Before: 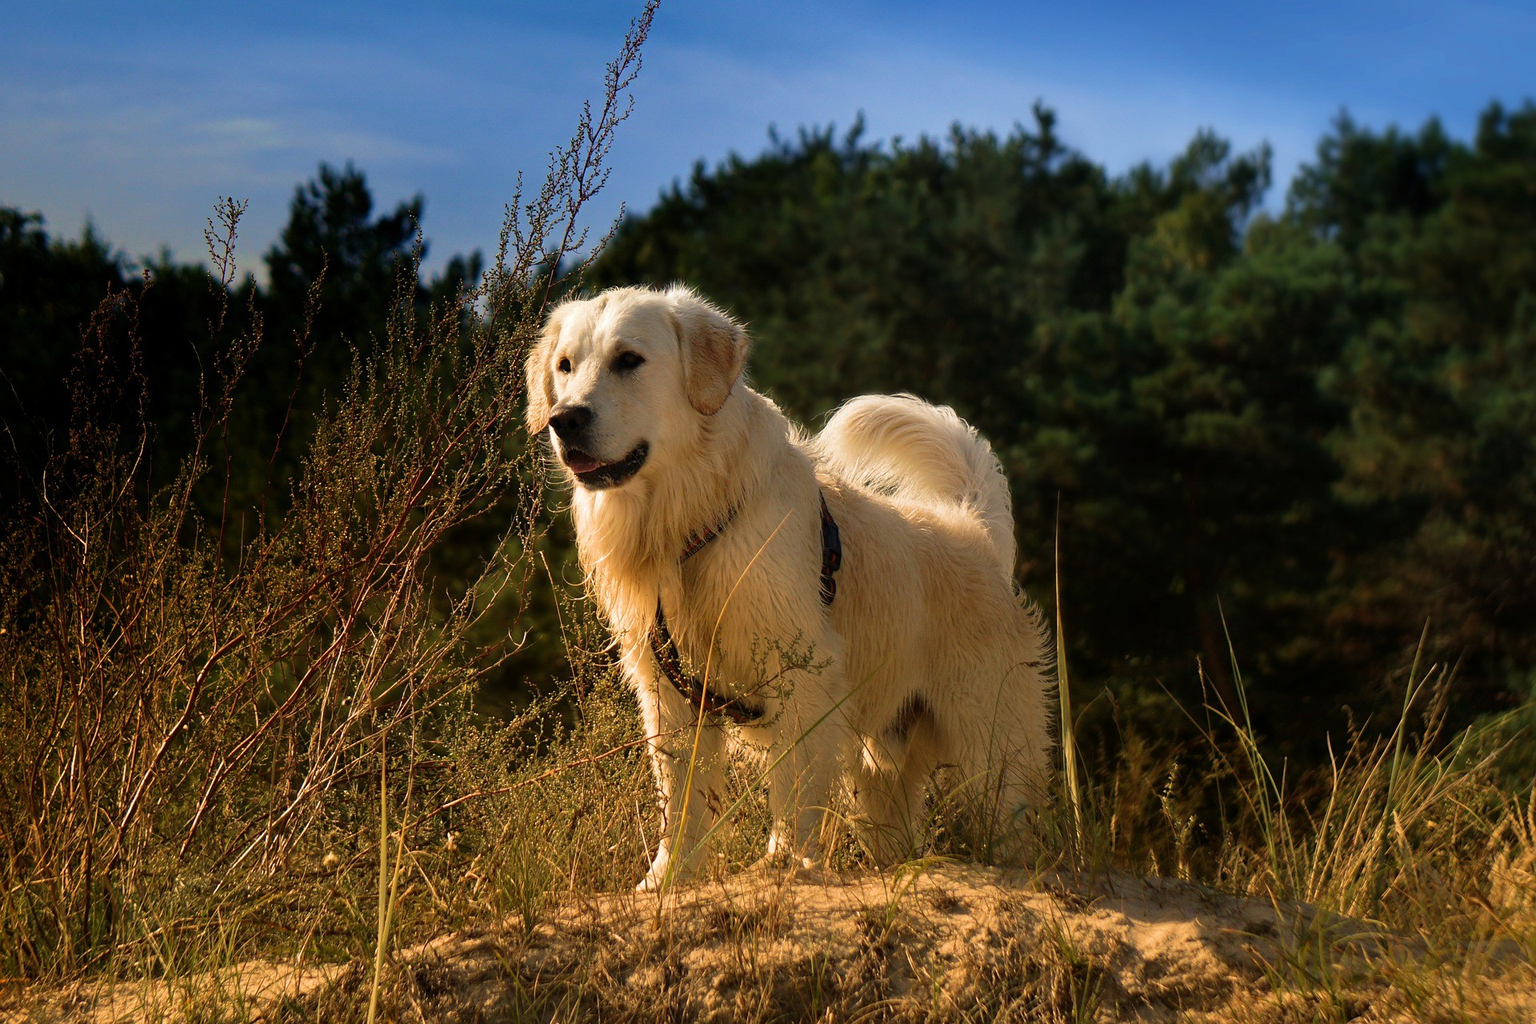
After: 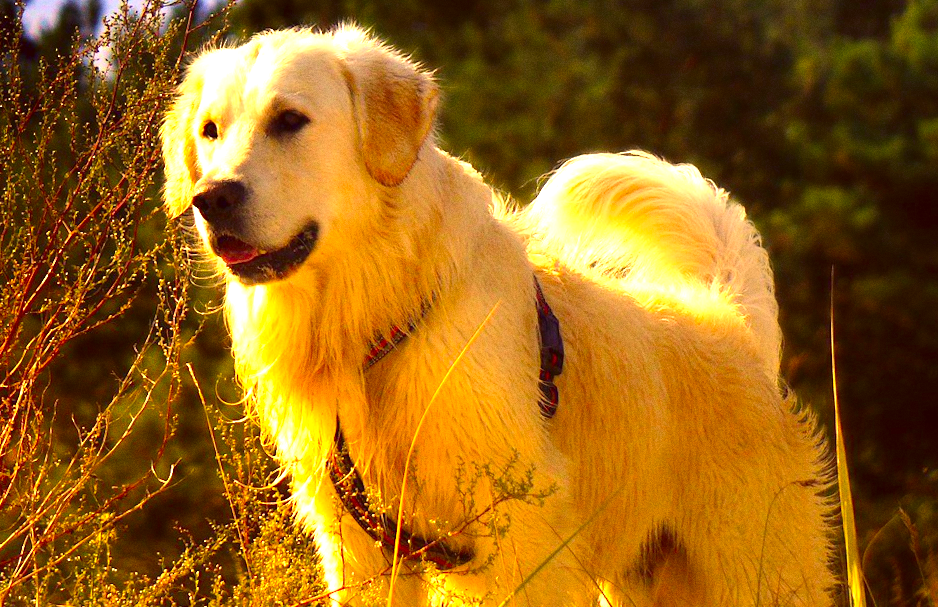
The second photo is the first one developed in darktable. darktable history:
contrast brightness saturation: brightness -0.02, saturation 0.35
crop: left 25%, top 25%, right 25%, bottom 25%
rotate and perspective: rotation -2°, crop left 0.022, crop right 0.978, crop top 0.049, crop bottom 0.951
contrast equalizer: octaves 7, y [[0.502, 0.505, 0.512, 0.529, 0.564, 0.588], [0.5 ×6], [0.502, 0.505, 0.512, 0.529, 0.564, 0.588], [0, 0.001, 0.001, 0.004, 0.008, 0.011], [0, 0.001, 0.001, 0.004, 0.008, 0.011]], mix -1
grain: on, module defaults
white balance: red 0.967, blue 1.119, emerald 0.756
exposure: black level correction 0, exposure 1.5 EV, compensate exposure bias true, compensate highlight preservation false
color correction: highlights a* 10.12, highlights b* 39.04, shadows a* 14.62, shadows b* 3.37
